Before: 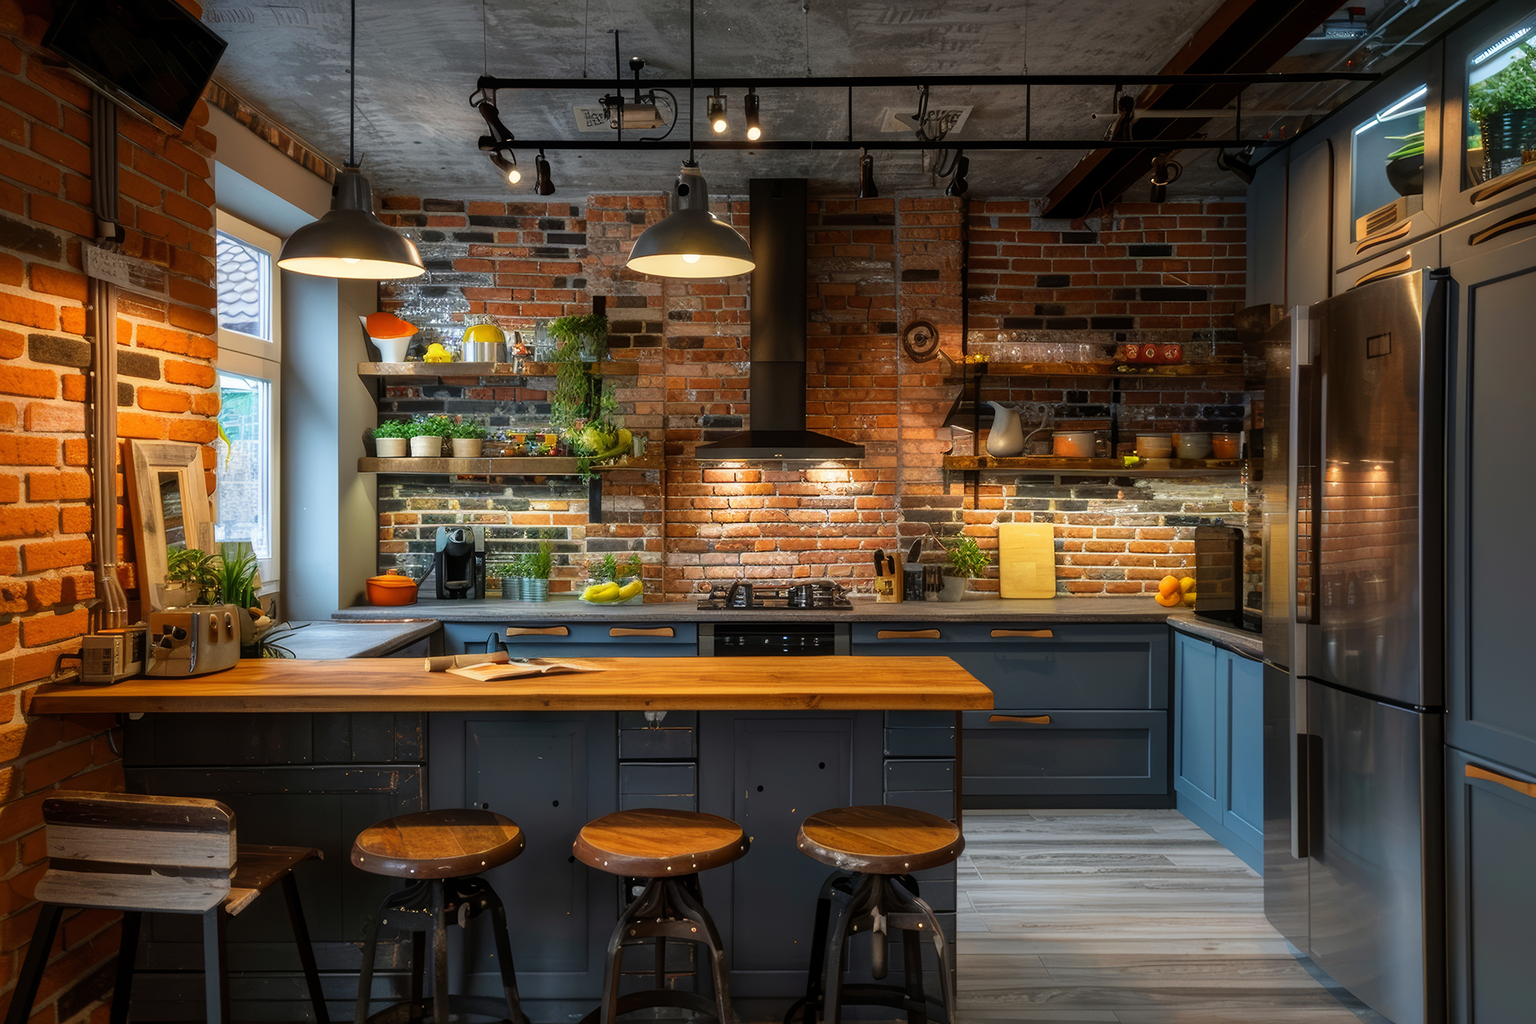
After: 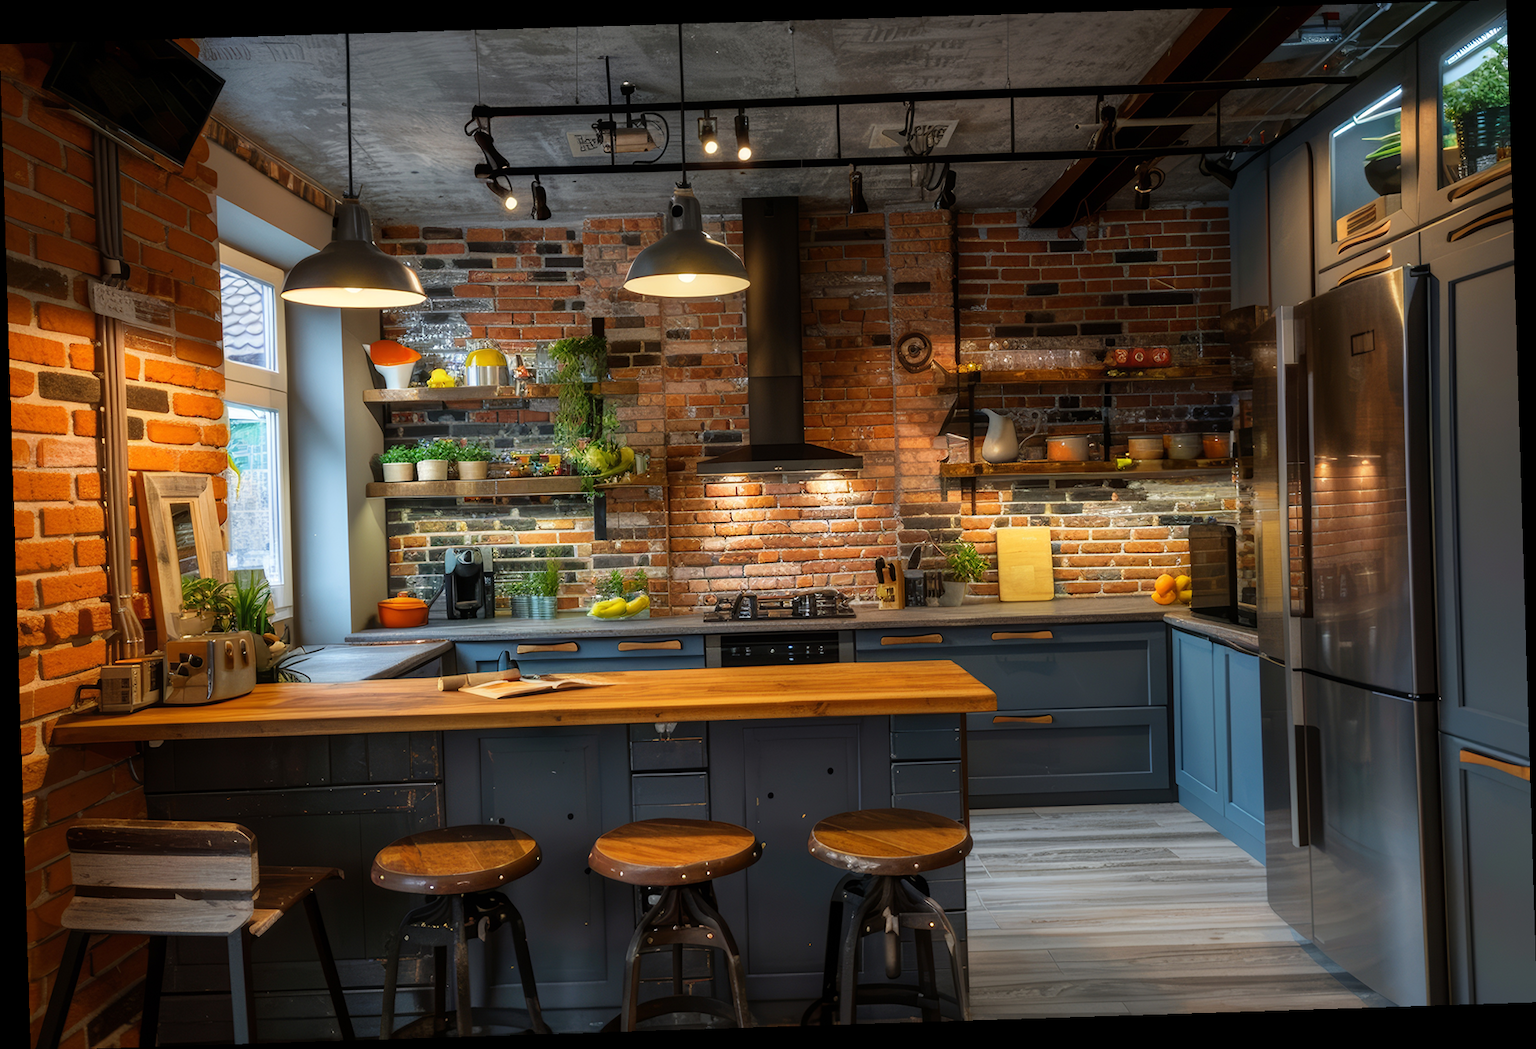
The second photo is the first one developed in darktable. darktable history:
tone equalizer: on, module defaults
rotate and perspective: rotation -1.77°, lens shift (horizontal) 0.004, automatic cropping off
